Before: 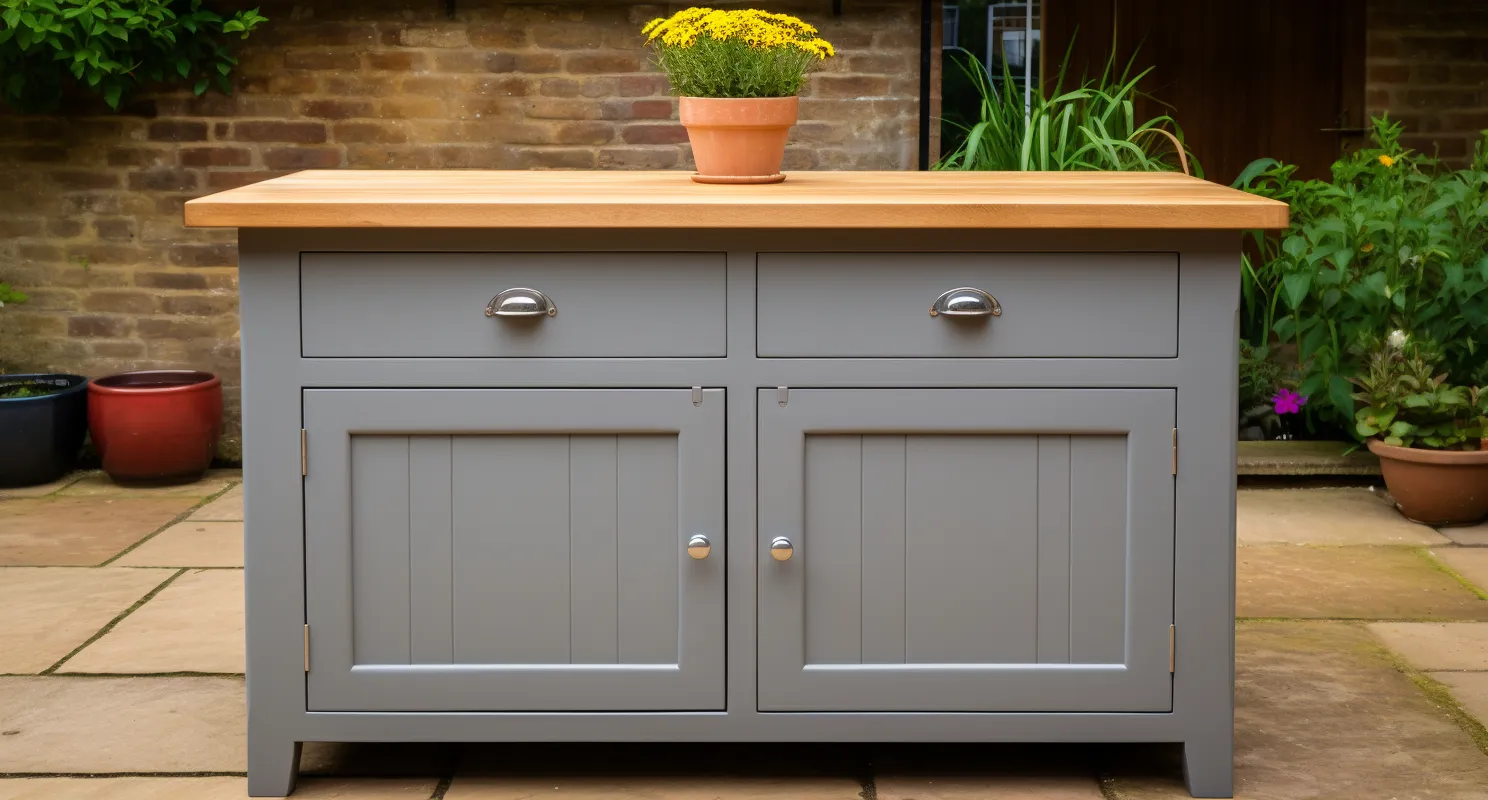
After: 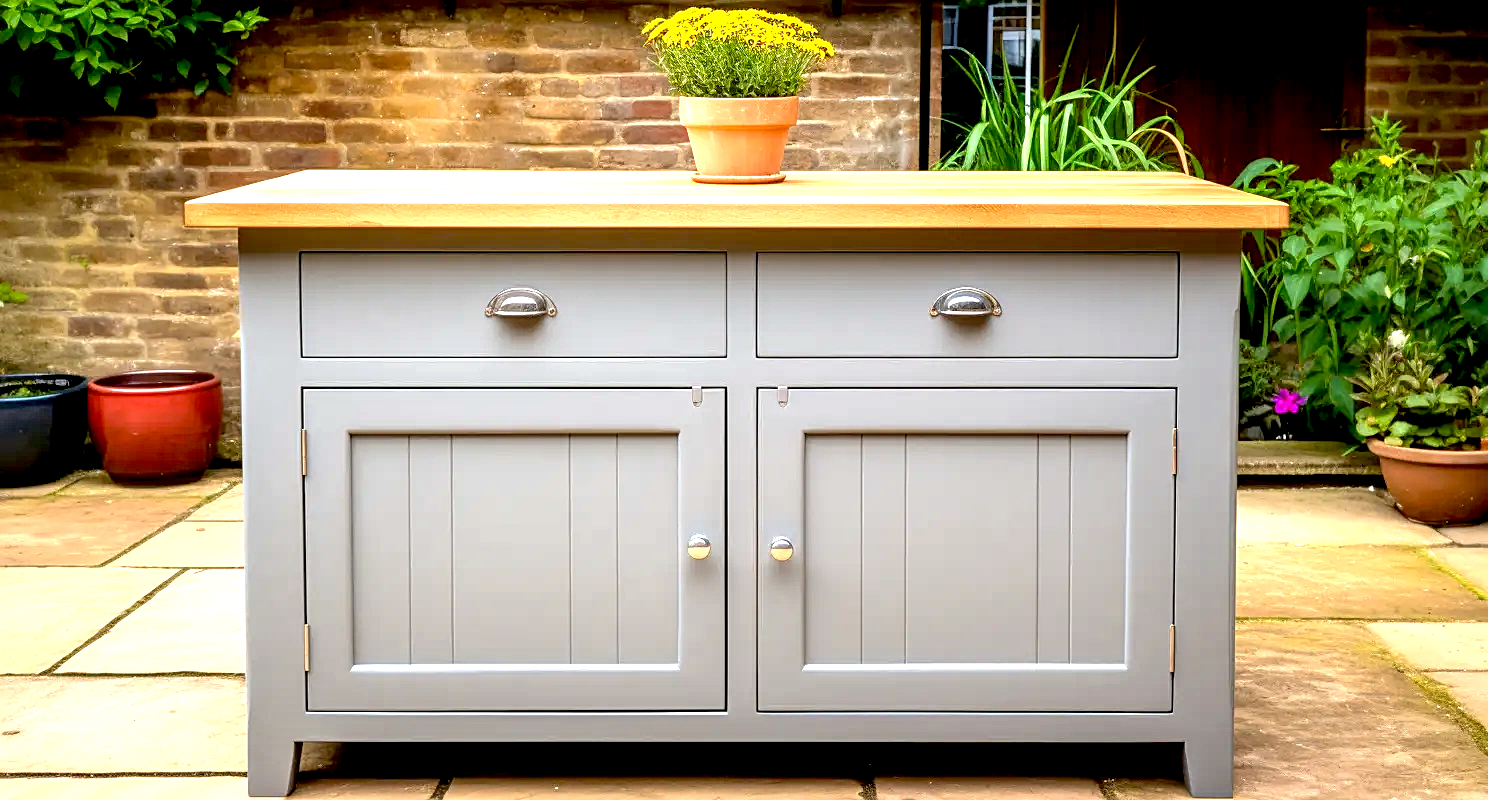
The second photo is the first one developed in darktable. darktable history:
exposure: black level correction 0.009, exposure 1.424 EV, compensate highlight preservation false
local contrast: detail 130%
sharpen: on, module defaults
